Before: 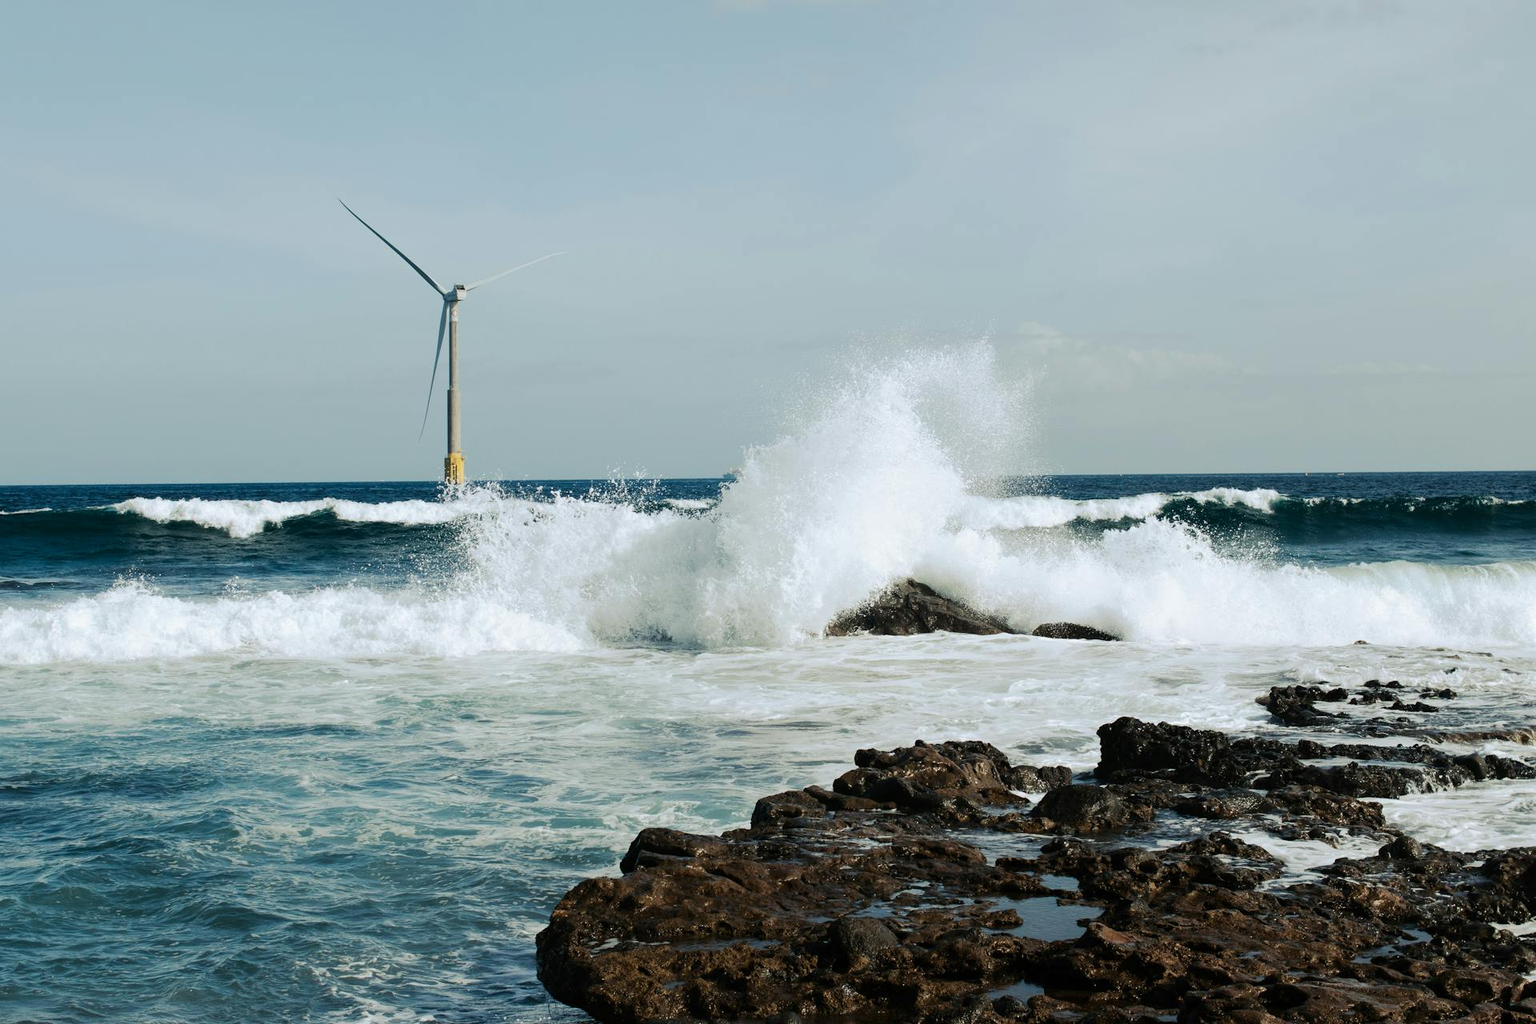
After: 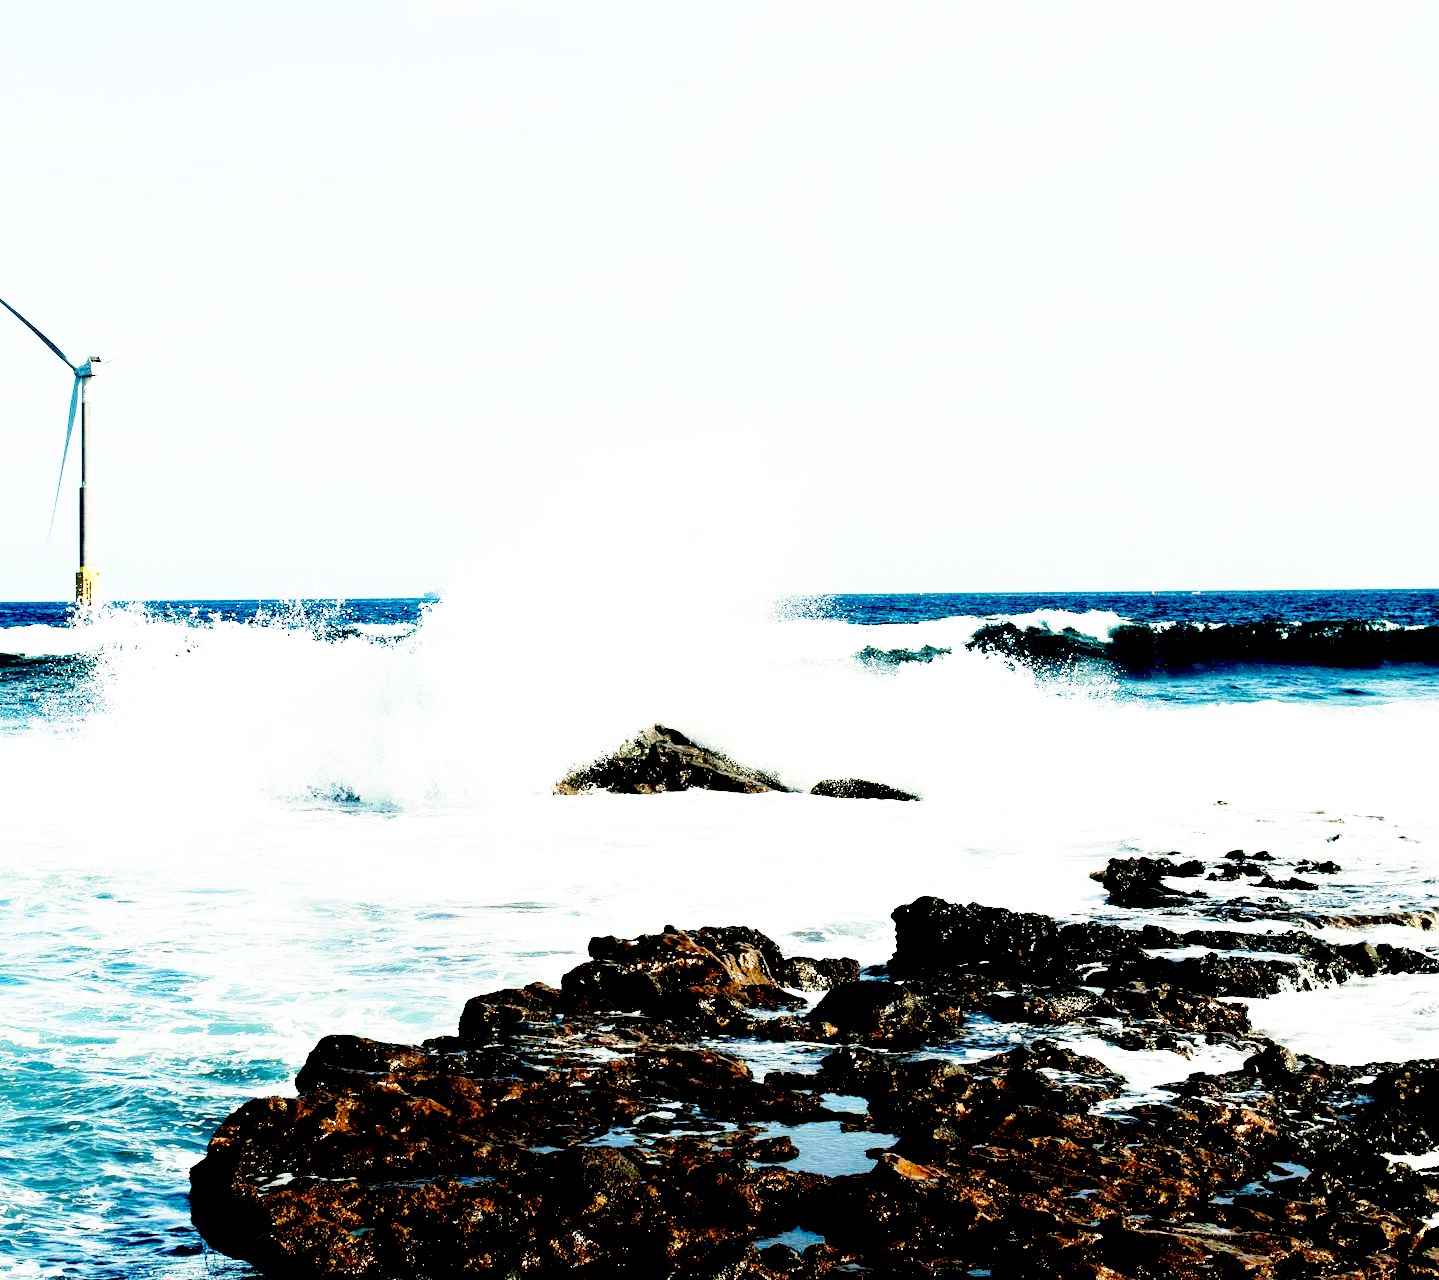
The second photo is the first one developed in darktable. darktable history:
crop and rotate: left 25.016%
base curve: curves: ch0 [(0, 0) (0.018, 0.026) (0.143, 0.37) (0.33, 0.731) (0.458, 0.853) (0.735, 0.965) (0.905, 0.986) (1, 1)], preserve colors none
exposure: black level correction 0.036, exposure 0.903 EV, compensate highlight preservation false
